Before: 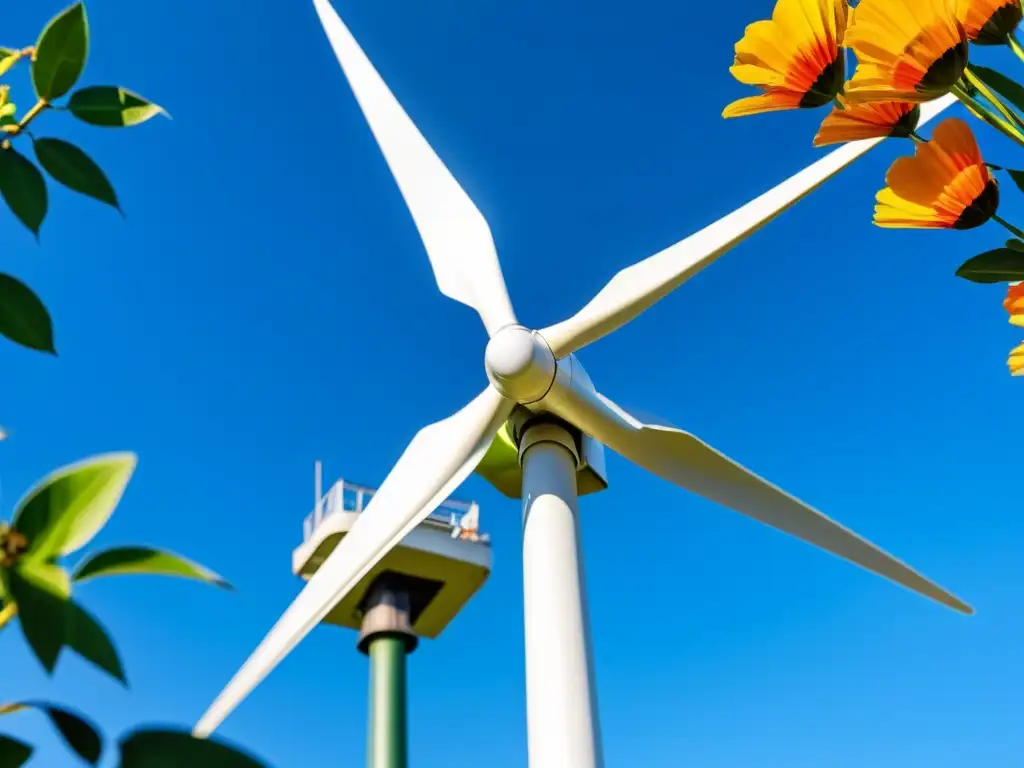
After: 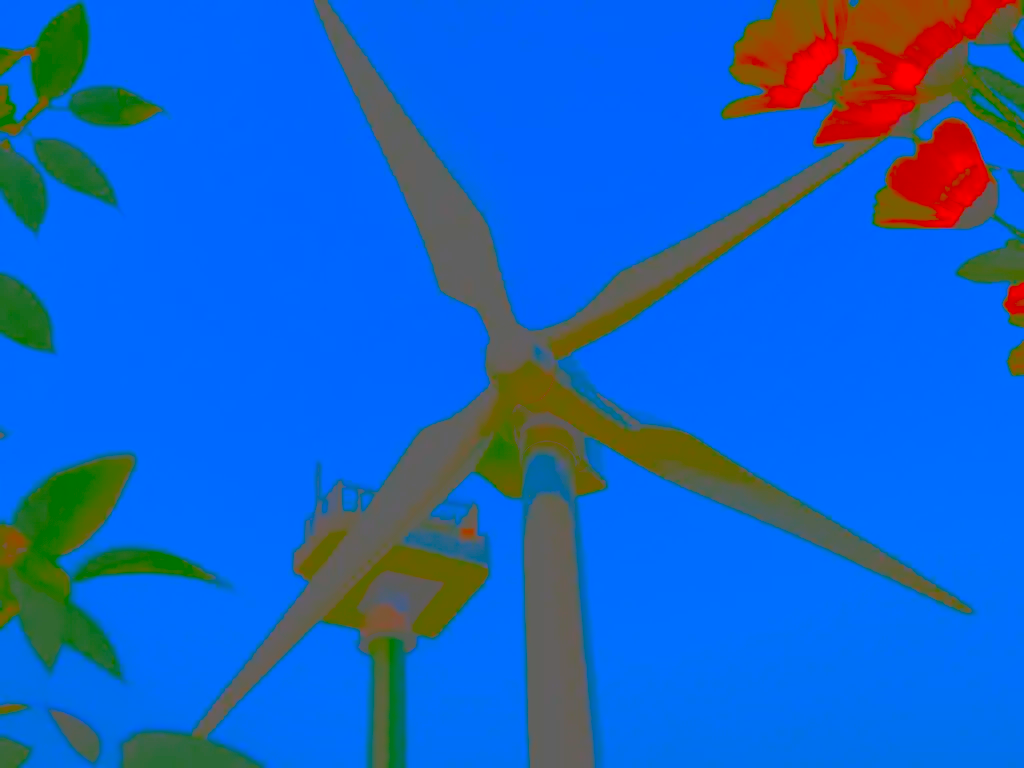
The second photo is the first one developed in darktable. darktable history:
contrast brightness saturation: contrast -0.983, brightness -0.165, saturation 0.735
exposure: black level correction 0, exposure 0.301 EV, compensate exposure bias true, compensate highlight preservation false
